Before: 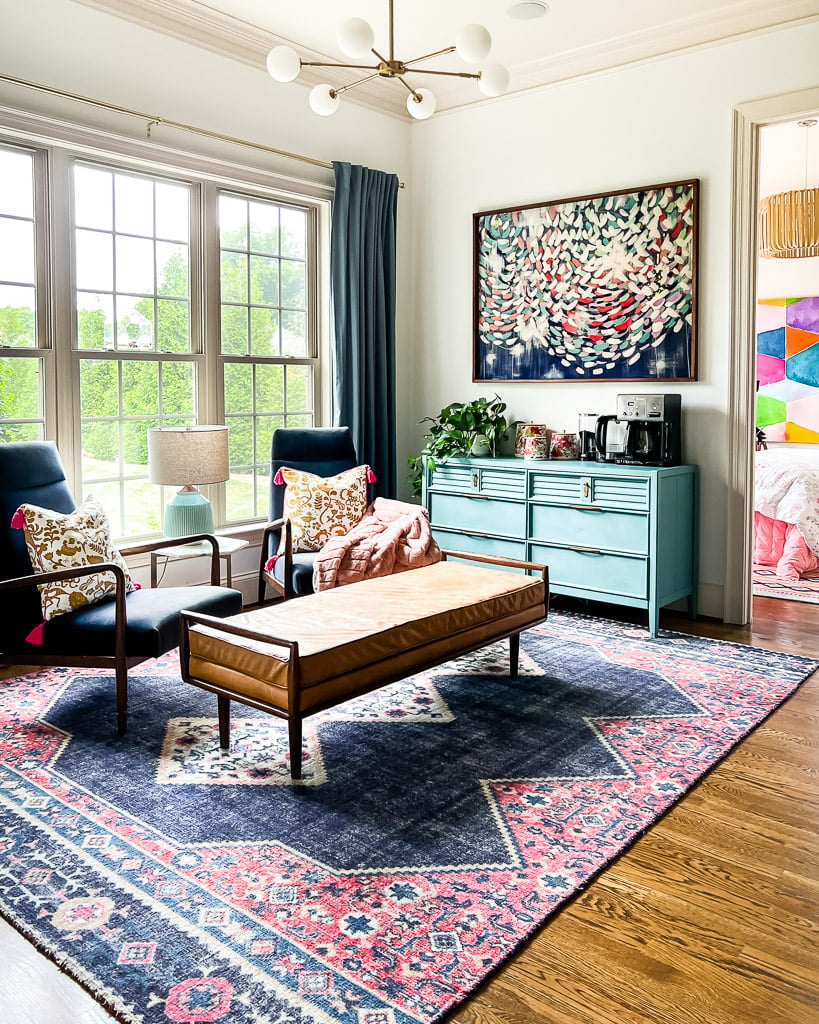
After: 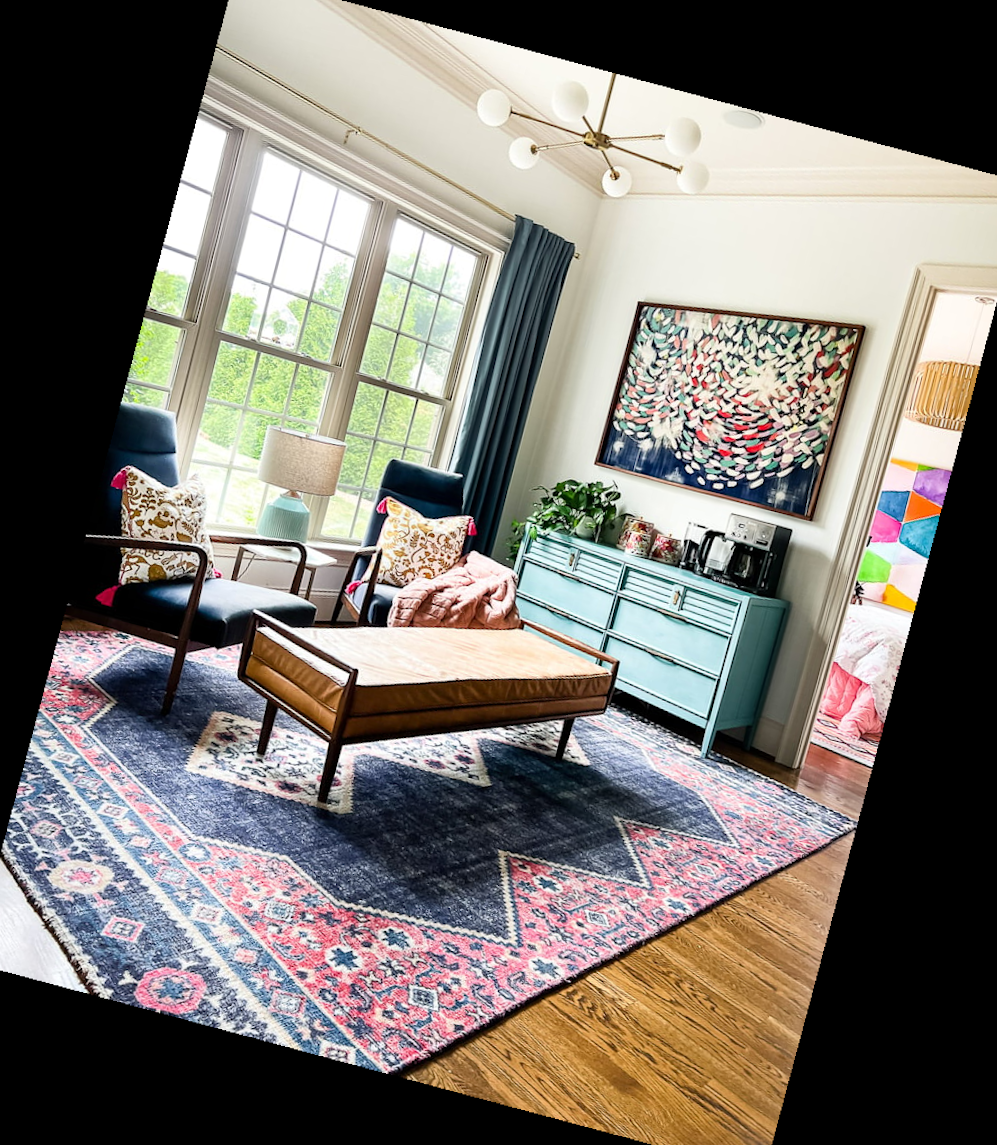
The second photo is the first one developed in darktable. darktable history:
crop and rotate: angle -1.69°
rotate and perspective: rotation 13.27°, automatic cropping off
